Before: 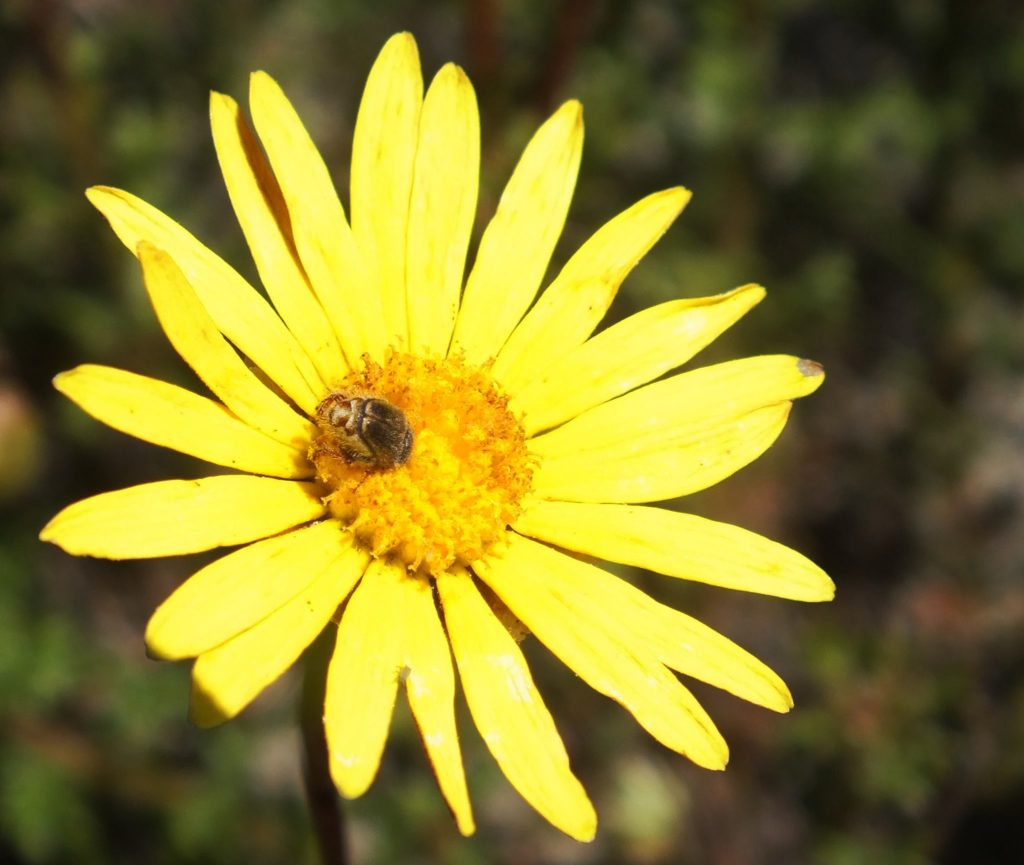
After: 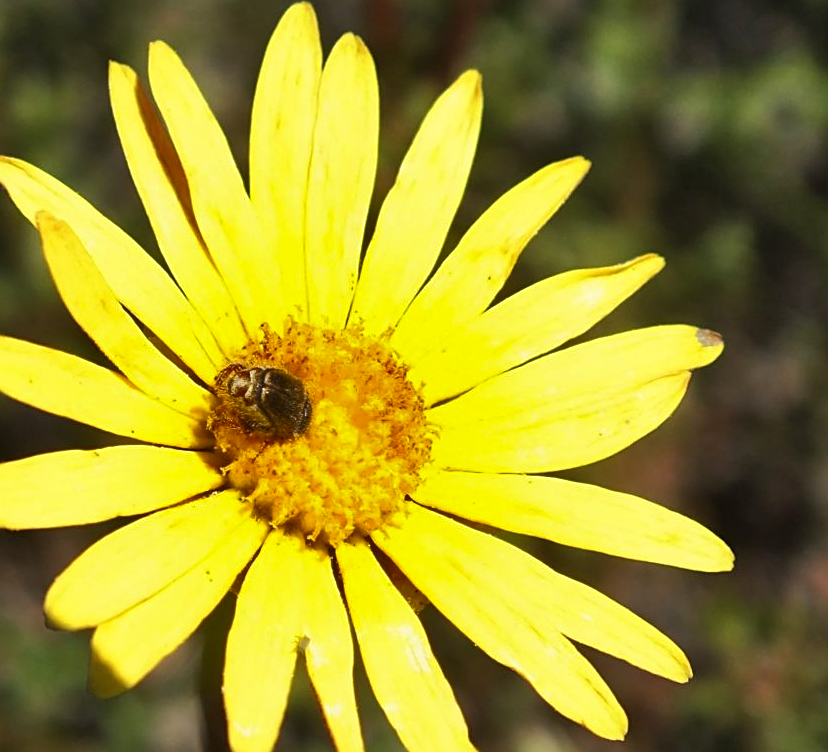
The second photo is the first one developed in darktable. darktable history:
sharpen: on, module defaults
crop: left 9.929%, top 3.475%, right 9.188%, bottom 9.529%
shadows and highlights: low approximation 0.01, soften with gaussian
